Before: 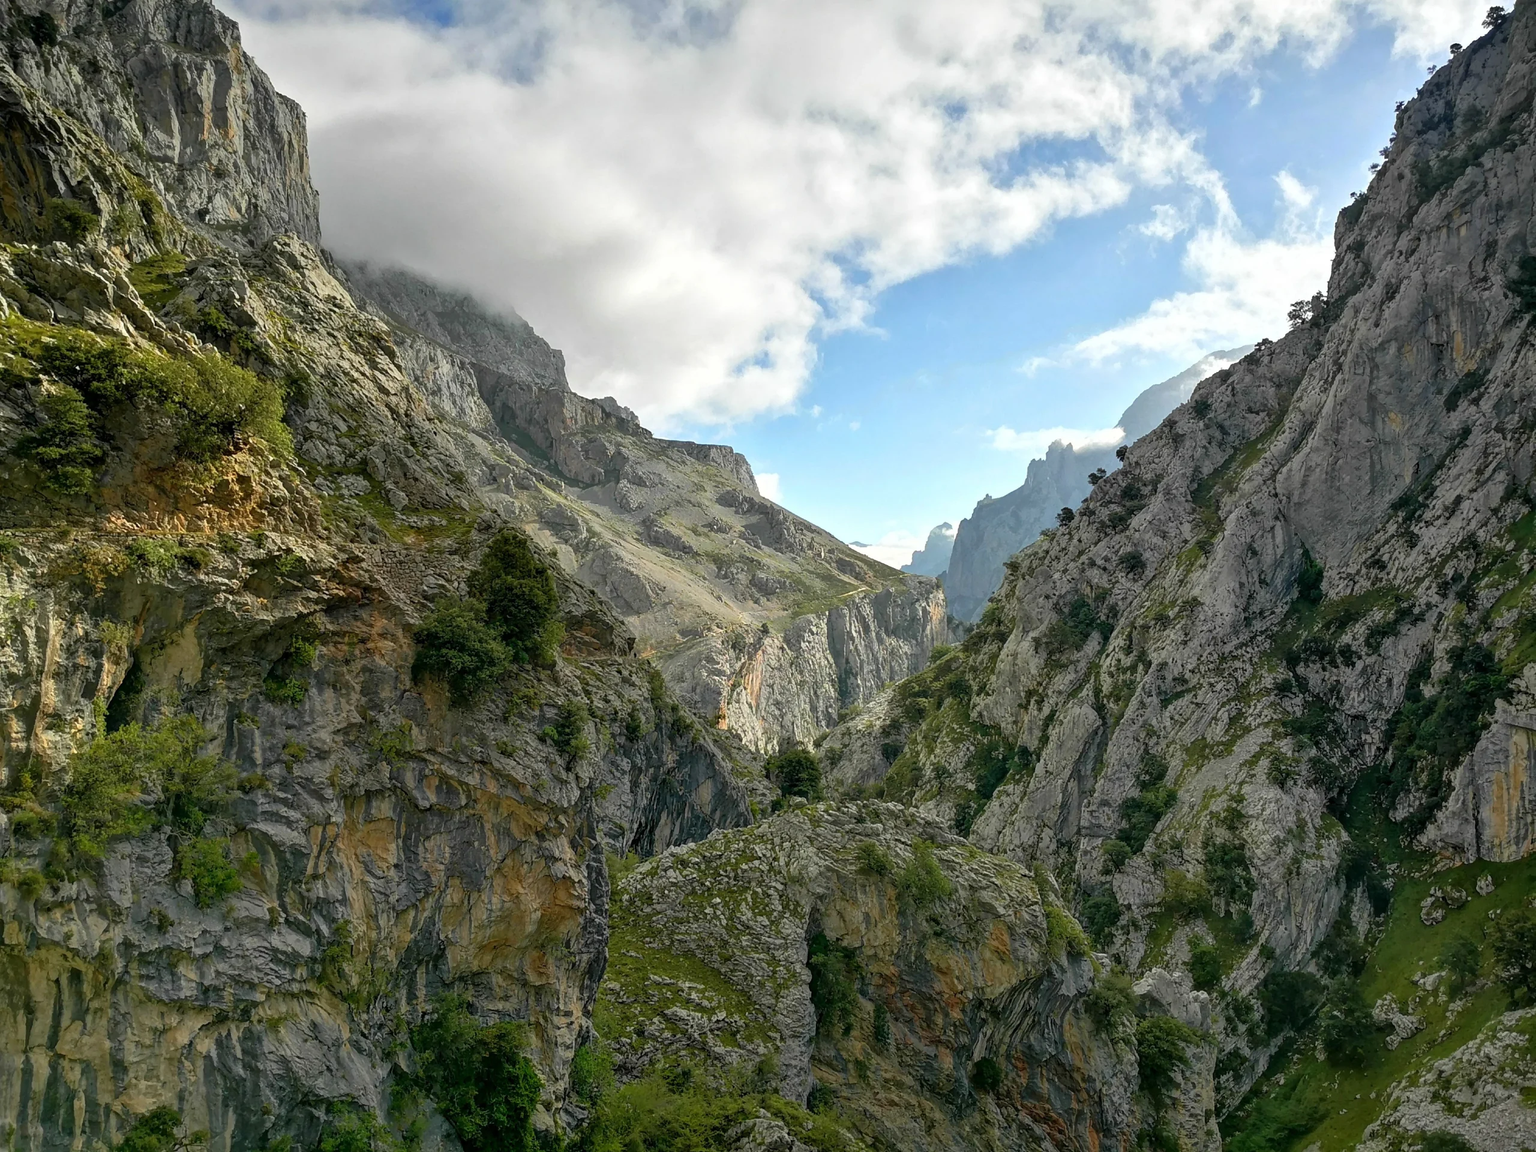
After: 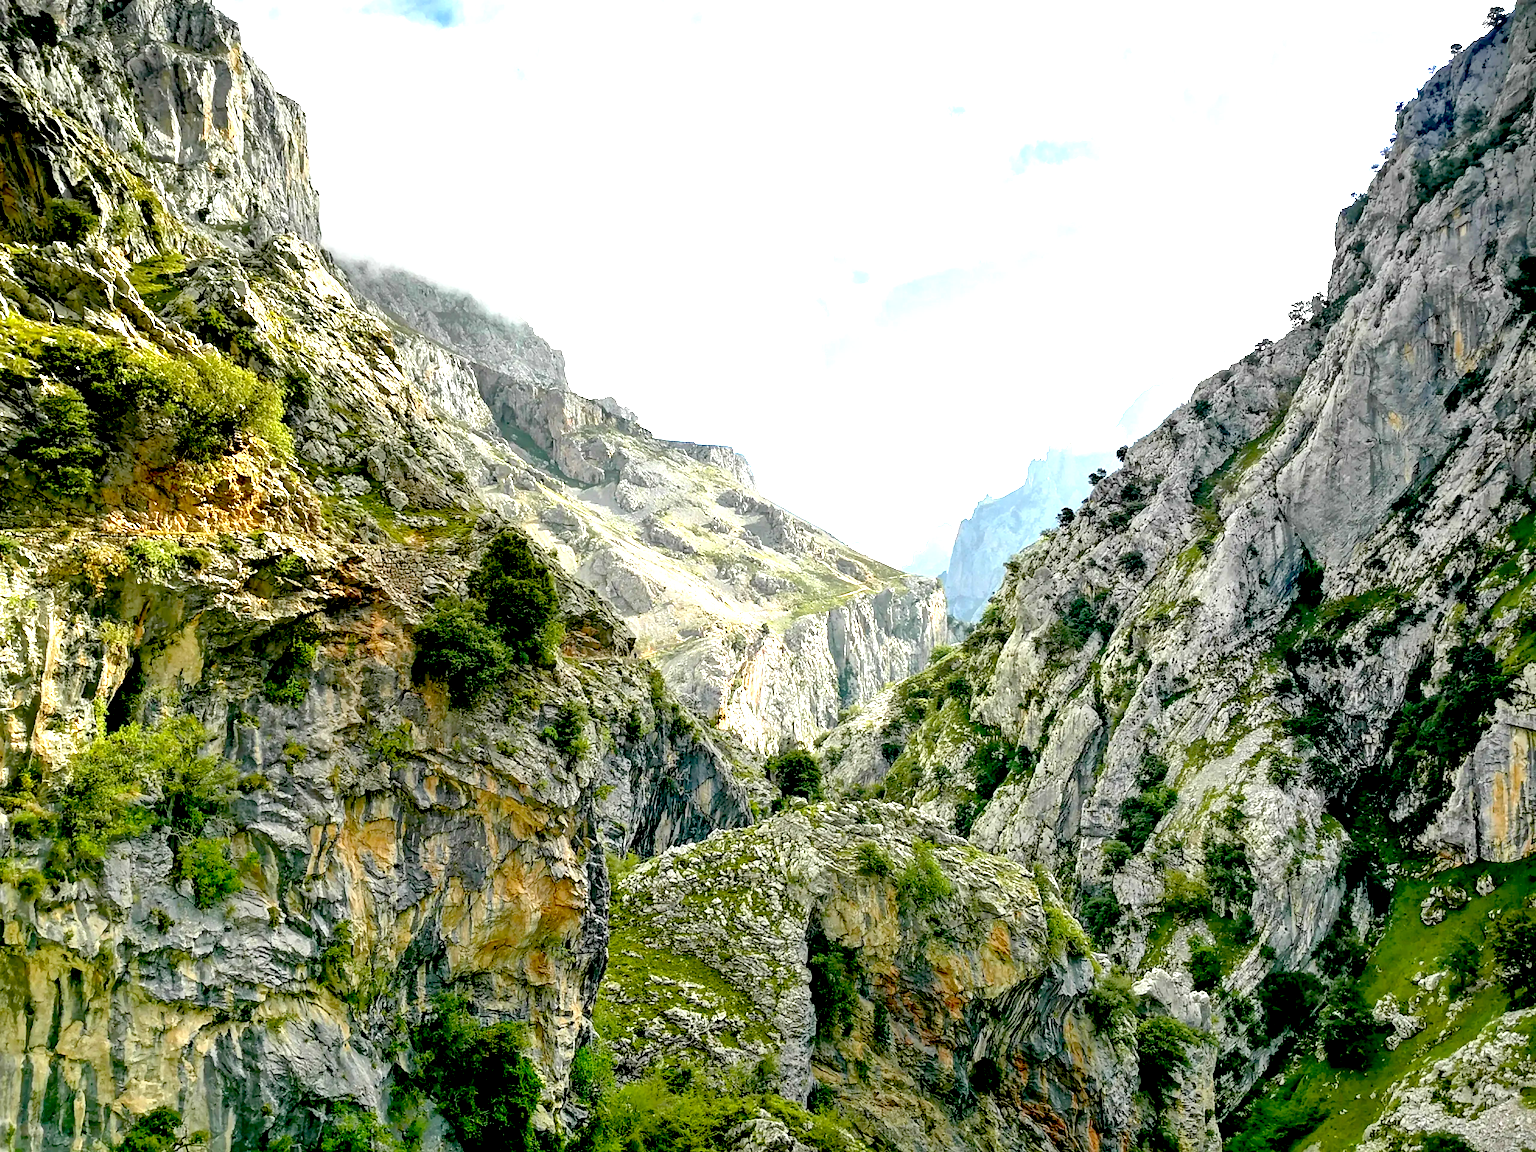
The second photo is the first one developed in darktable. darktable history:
exposure: black level correction 0.015, exposure 1.785 EV, compensate highlight preservation false
